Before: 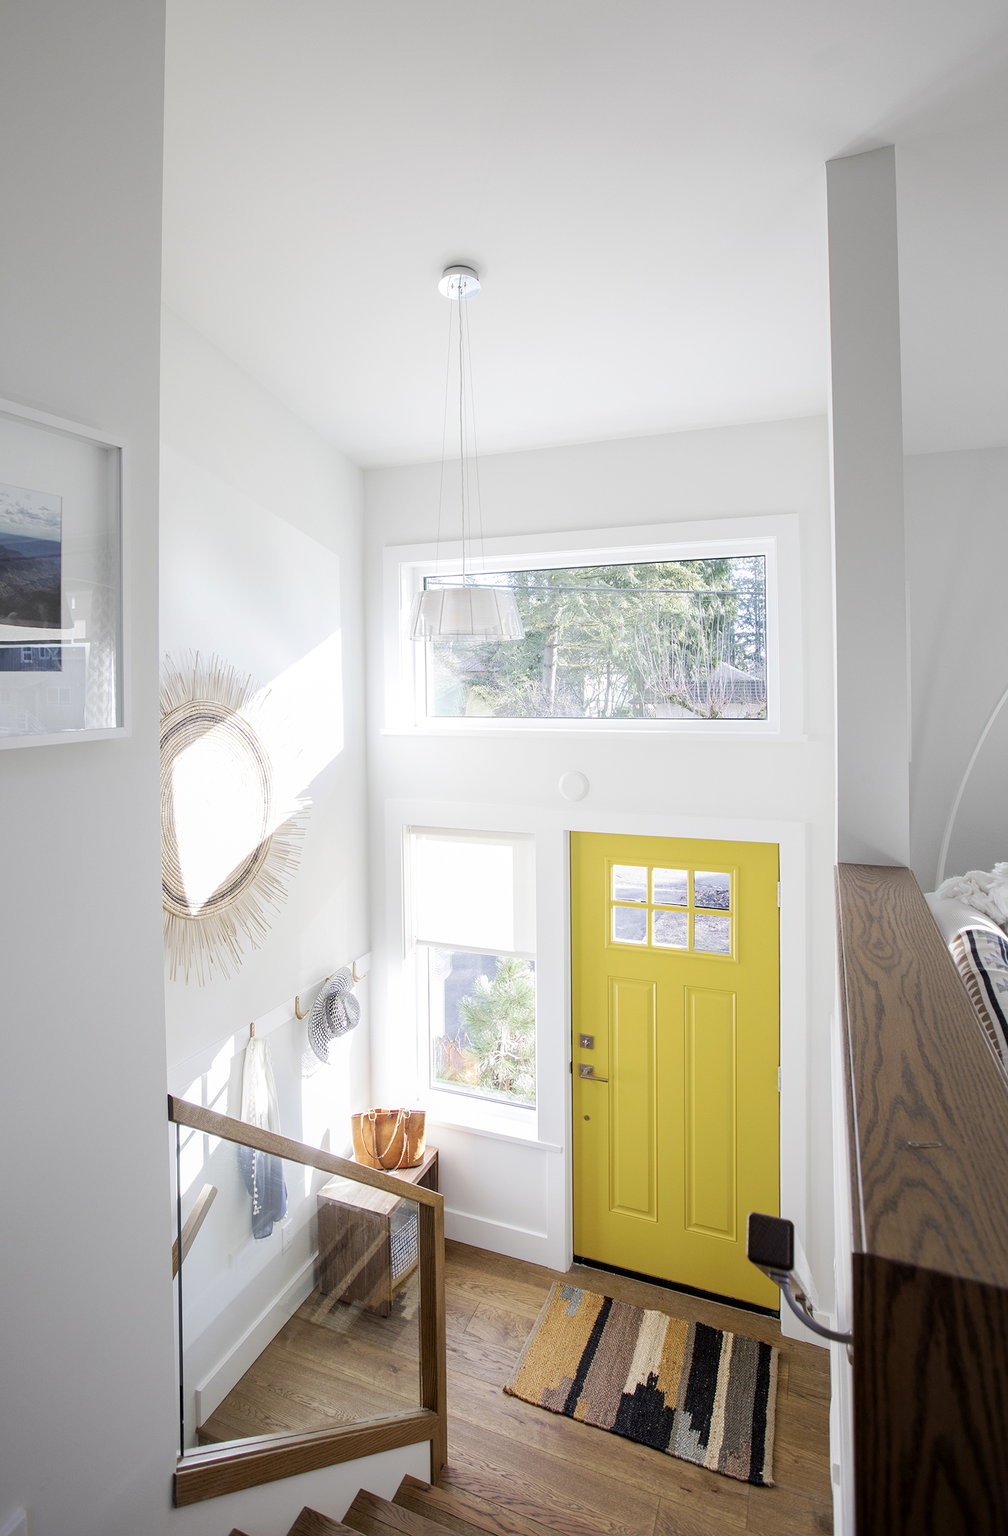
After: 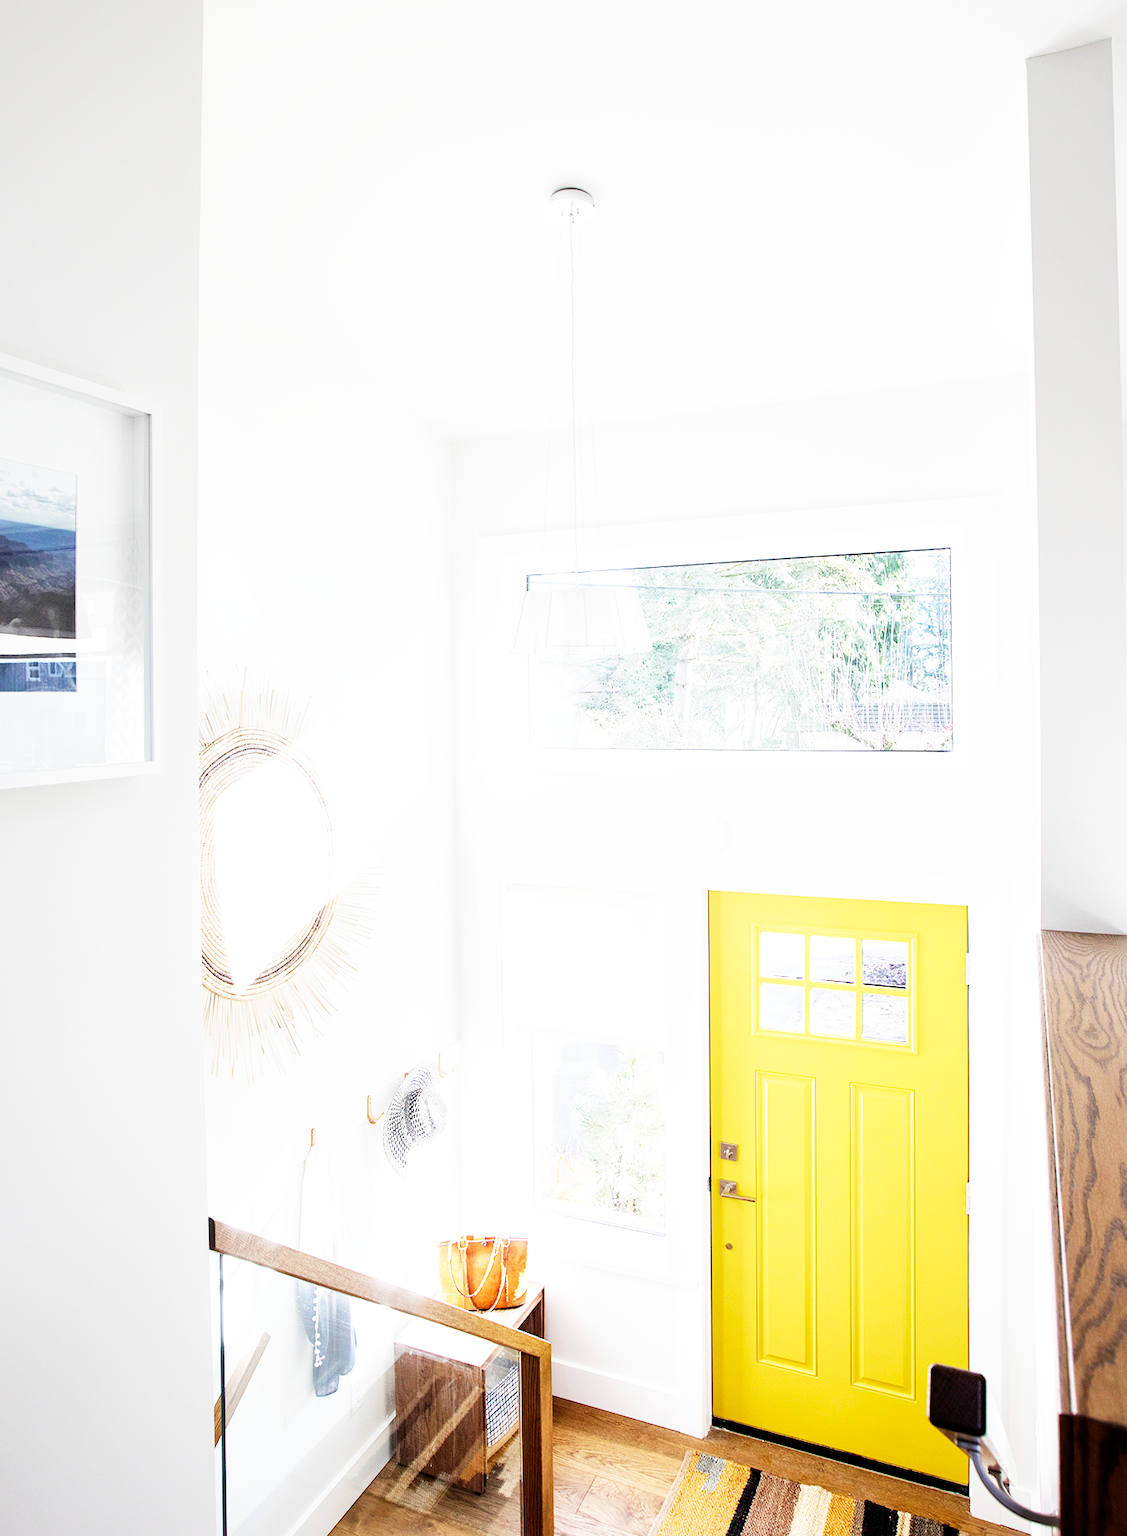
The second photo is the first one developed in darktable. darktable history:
base curve: curves: ch0 [(0, 0) (0.007, 0.004) (0.027, 0.03) (0.046, 0.07) (0.207, 0.54) (0.442, 0.872) (0.673, 0.972) (1, 1)], preserve colors none
crop: top 7.483%, right 9.894%, bottom 11.985%
local contrast: mode bilateral grid, contrast 20, coarseness 50, detail 119%, midtone range 0.2
